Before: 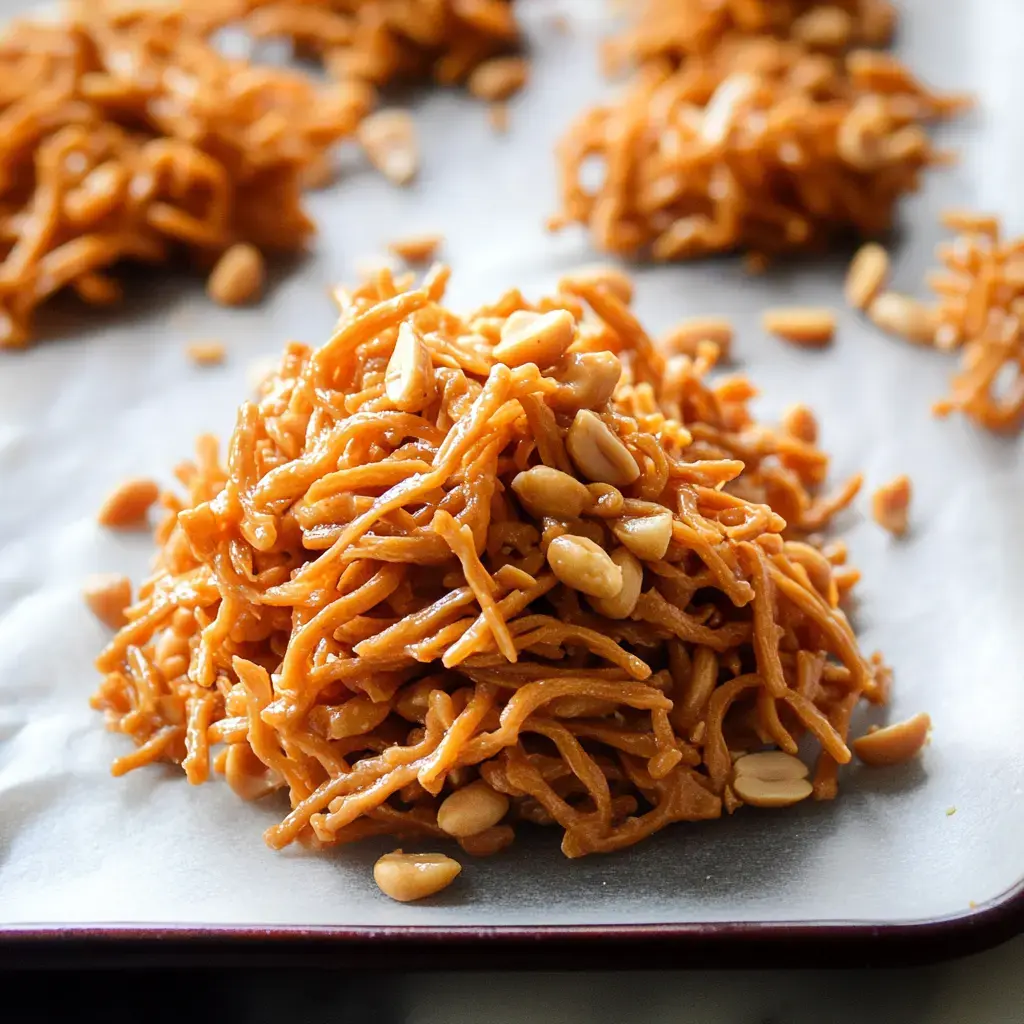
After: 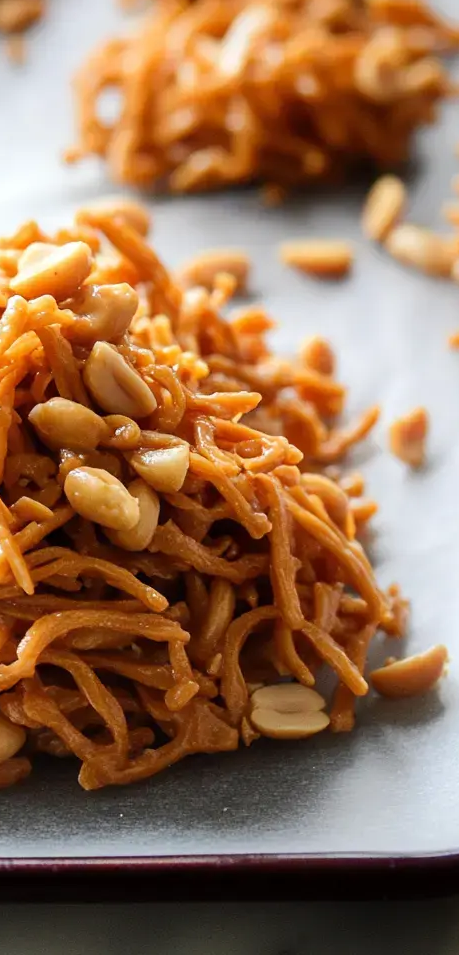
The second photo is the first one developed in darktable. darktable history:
crop: left 47.247%, top 6.735%, right 7.898%
